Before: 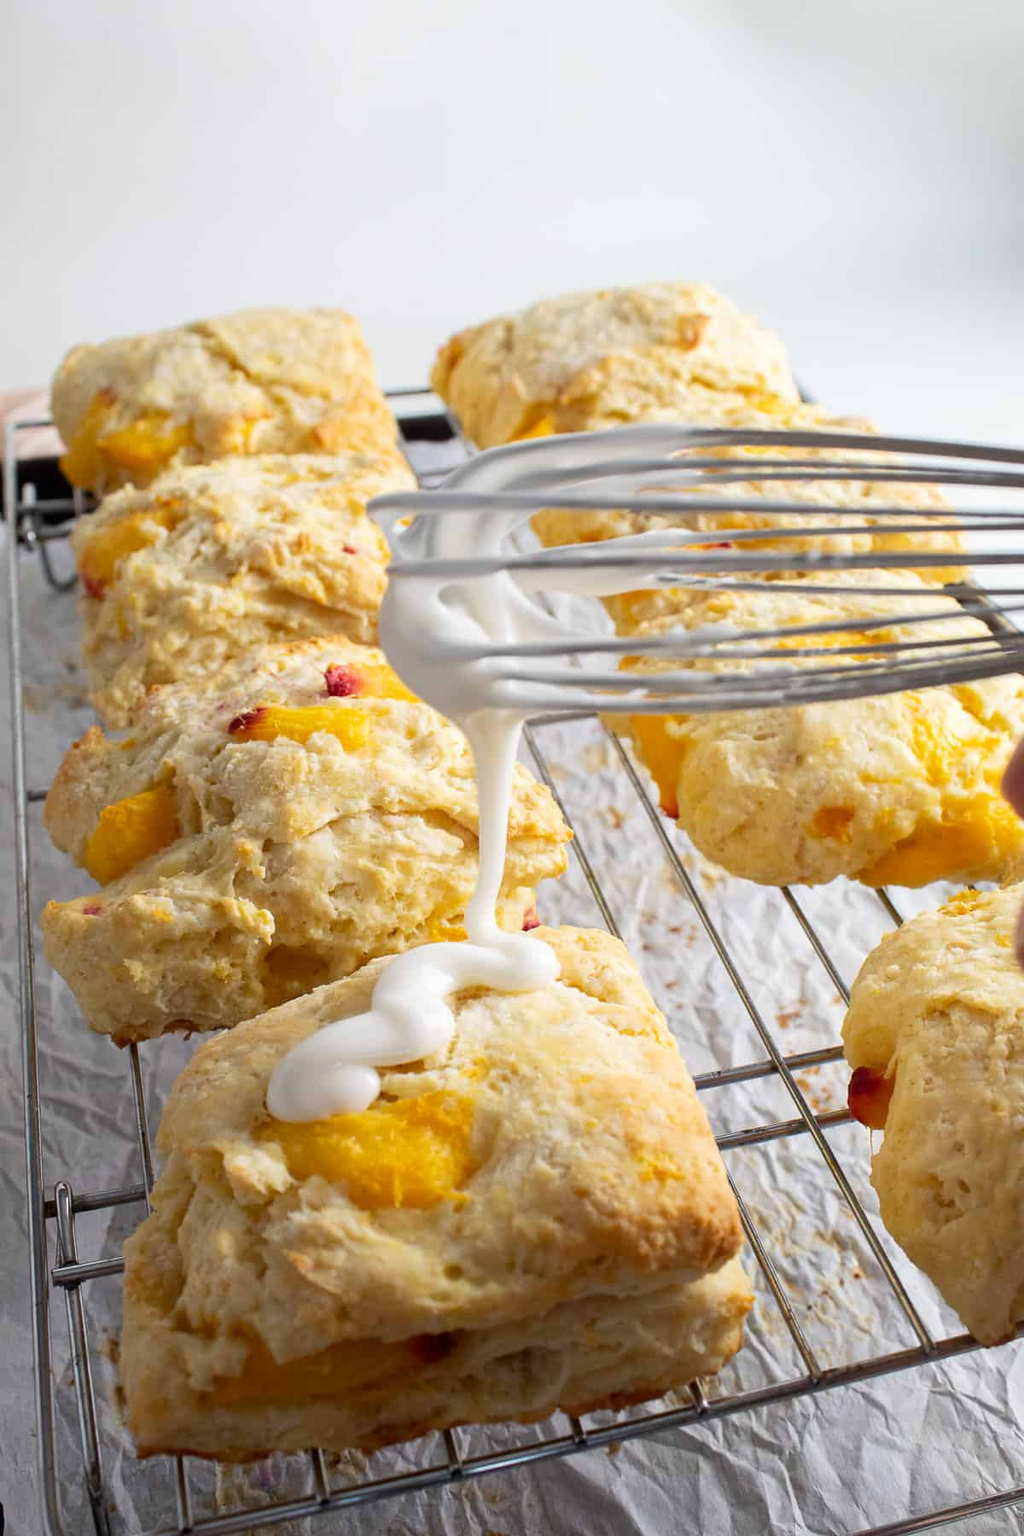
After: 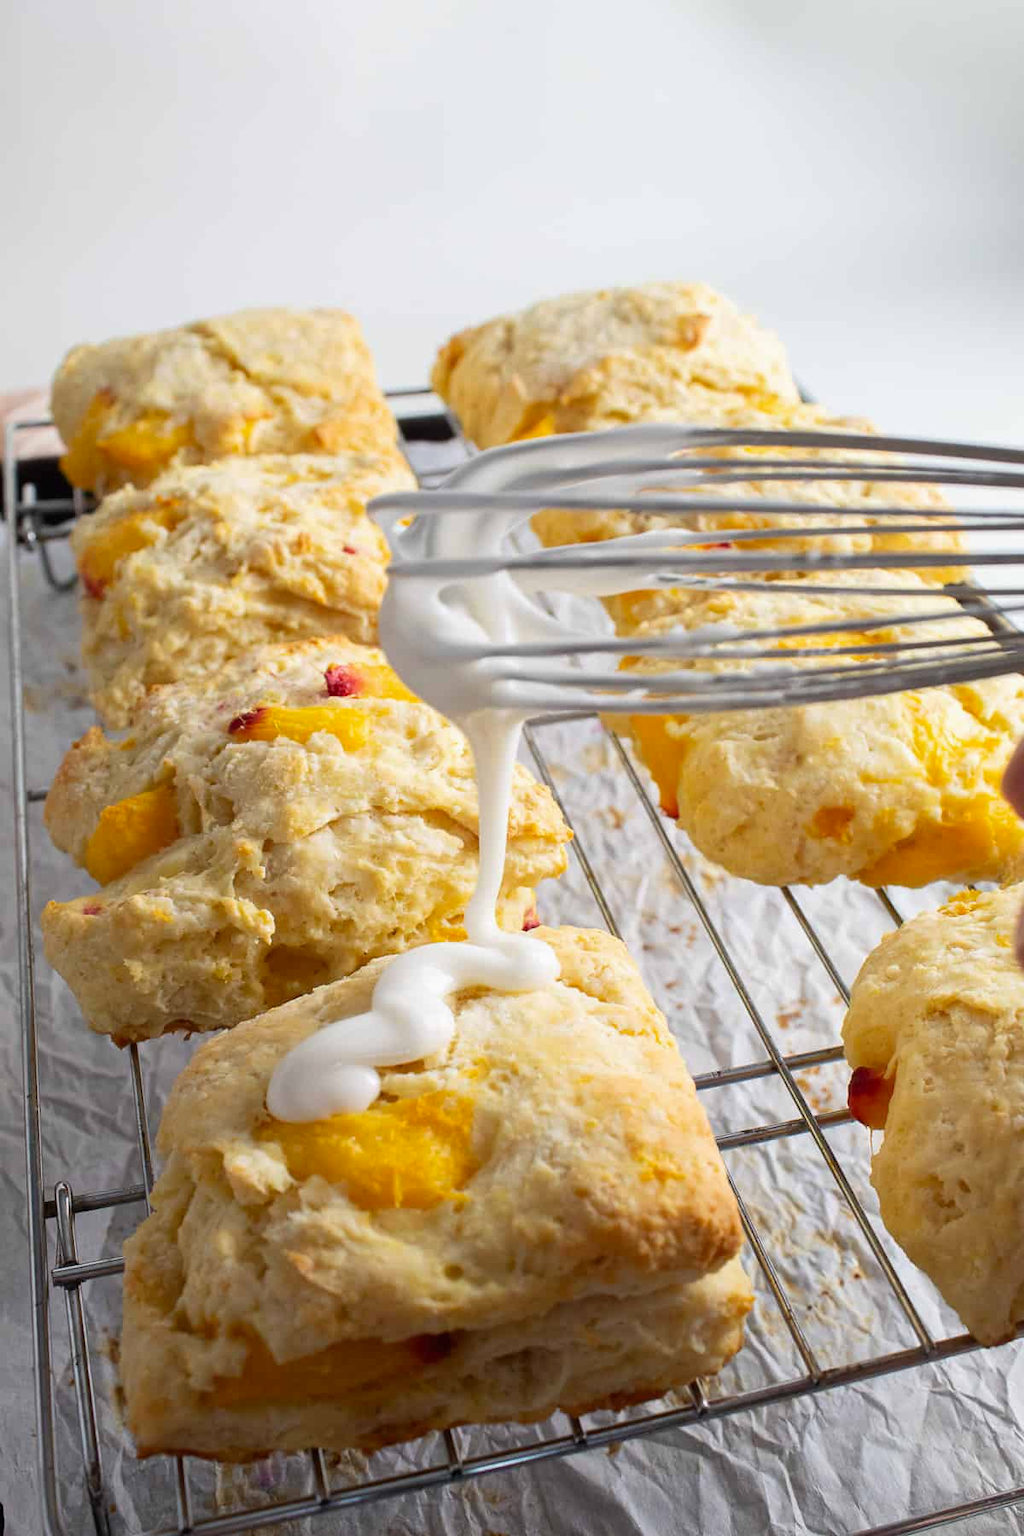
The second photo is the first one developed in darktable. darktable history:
contrast brightness saturation: contrast -0.02, brightness -0.01, saturation 0.03
